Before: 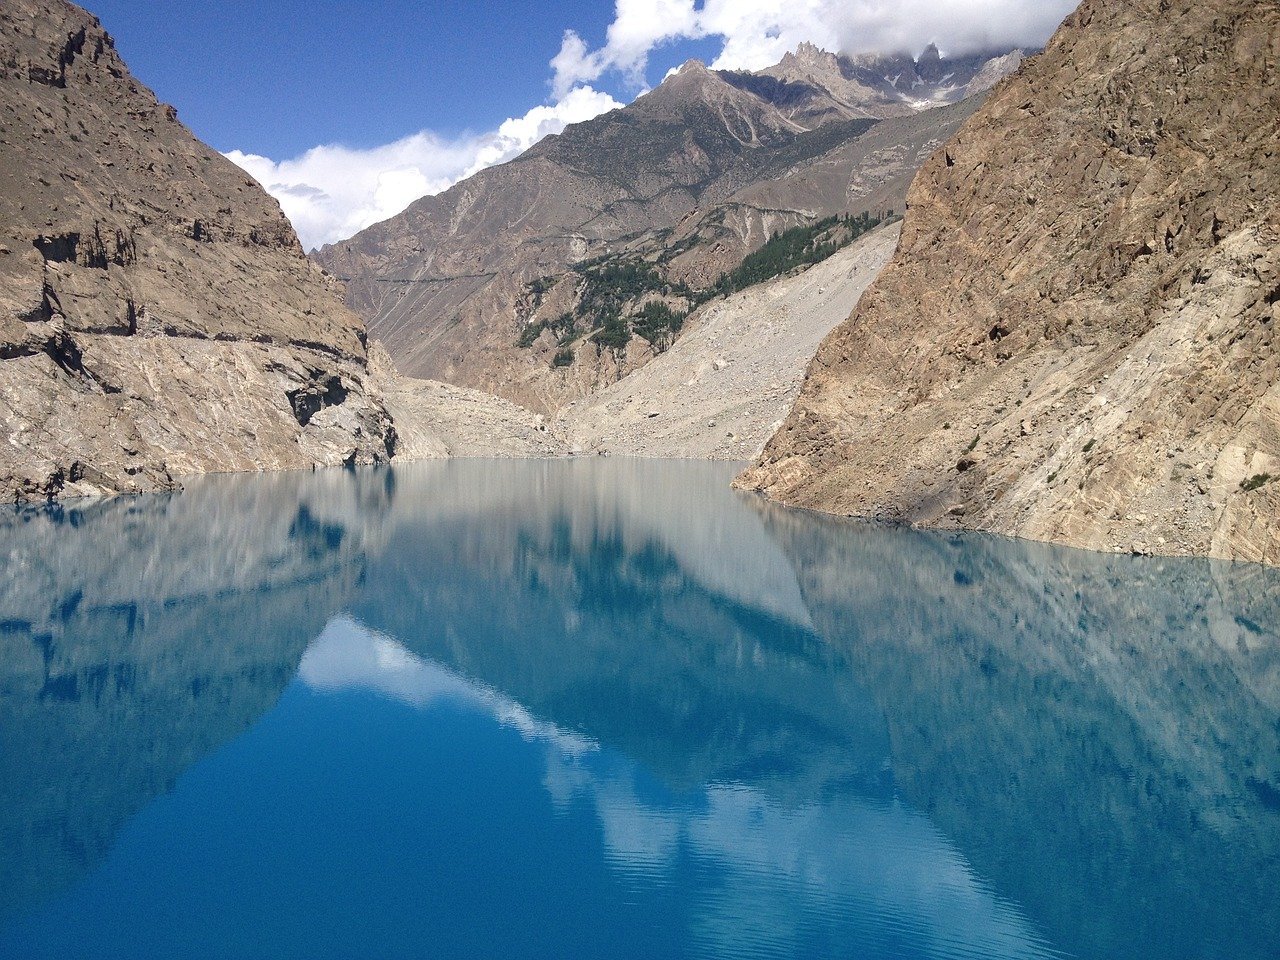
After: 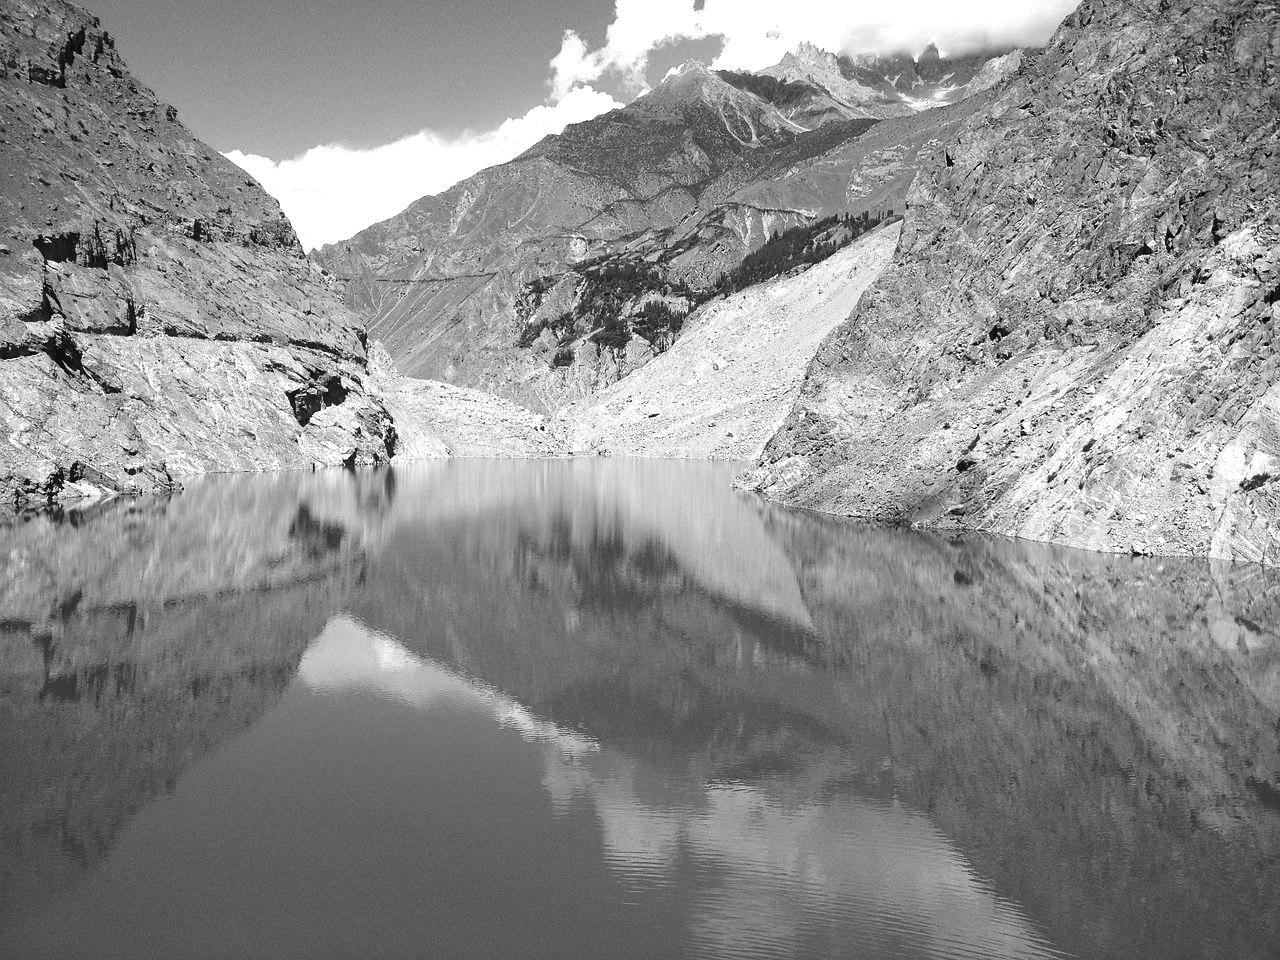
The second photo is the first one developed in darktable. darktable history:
tone equalizer: -8 EV -0.75 EV, -7 EV -0.7 EV, -6 EV -0.6 EV, -5 EV -0.4 EV, -3 EV 0.4 EV, -2 EV 0.6 EV, -1 EV 0.7 EV, +0 EV 0.75 EV, edges refinement/feathering 500, mask exposure compensation -1.57 EV, preserve details no
monochrome: a 16.01, b -2.65, highlights 0.52
white balance: red 0.931, blue 1.11
